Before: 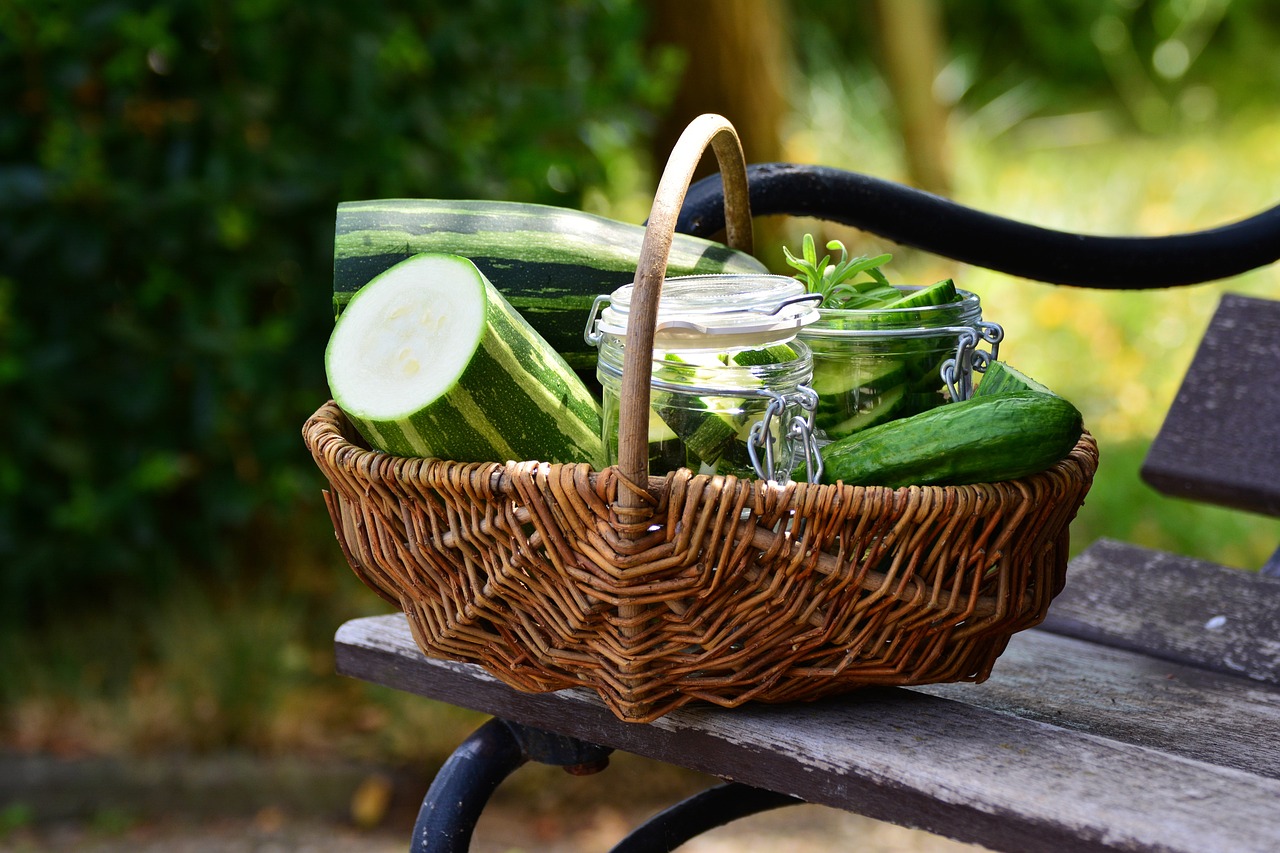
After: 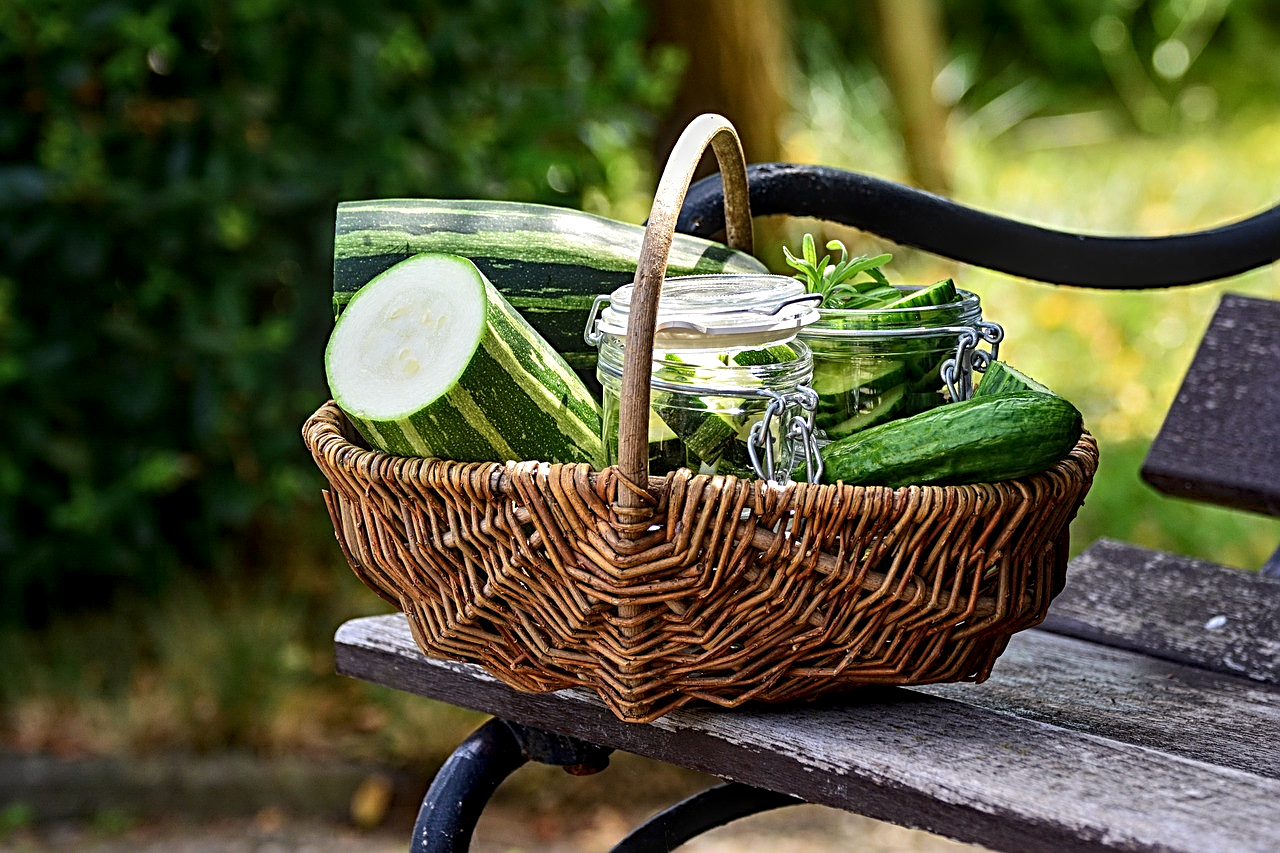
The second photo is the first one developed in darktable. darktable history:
local contrast: detail 140%
sharpen: radius 3.025, amount 0.757
